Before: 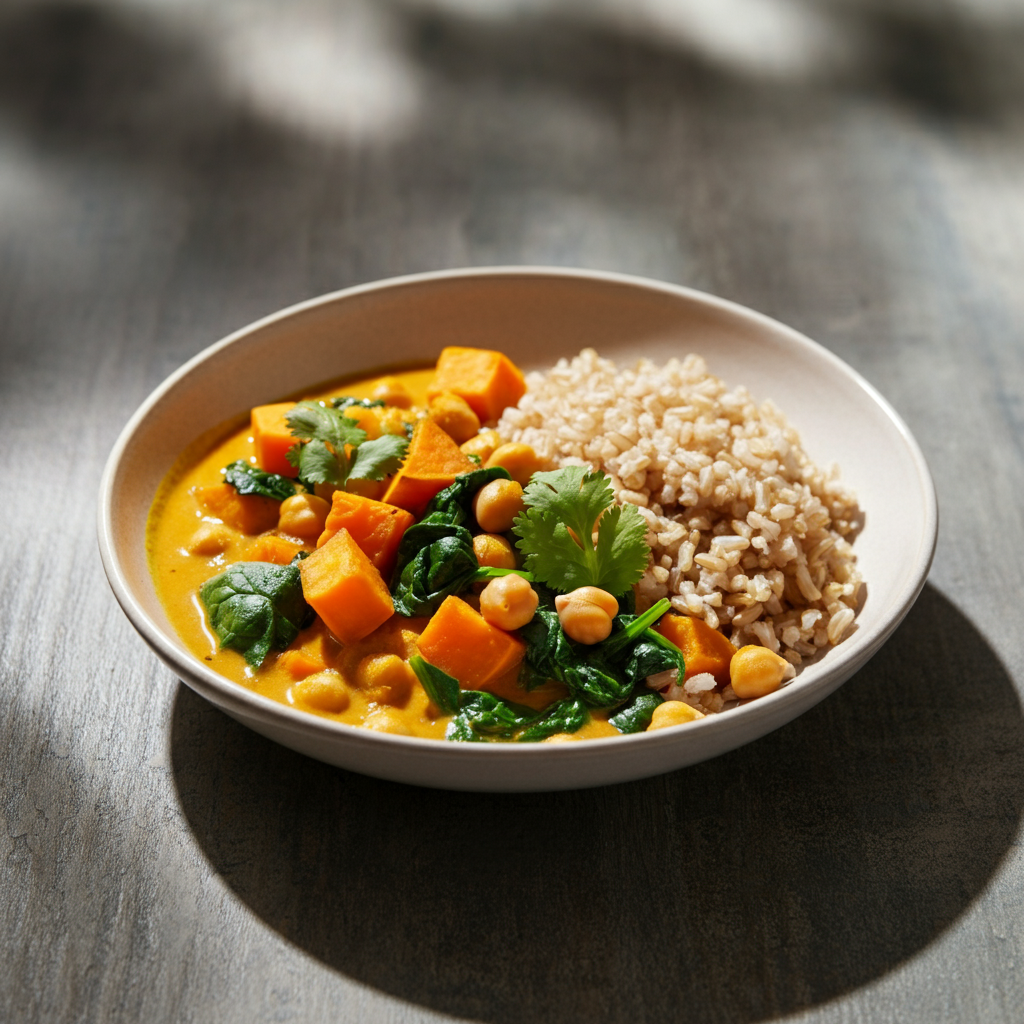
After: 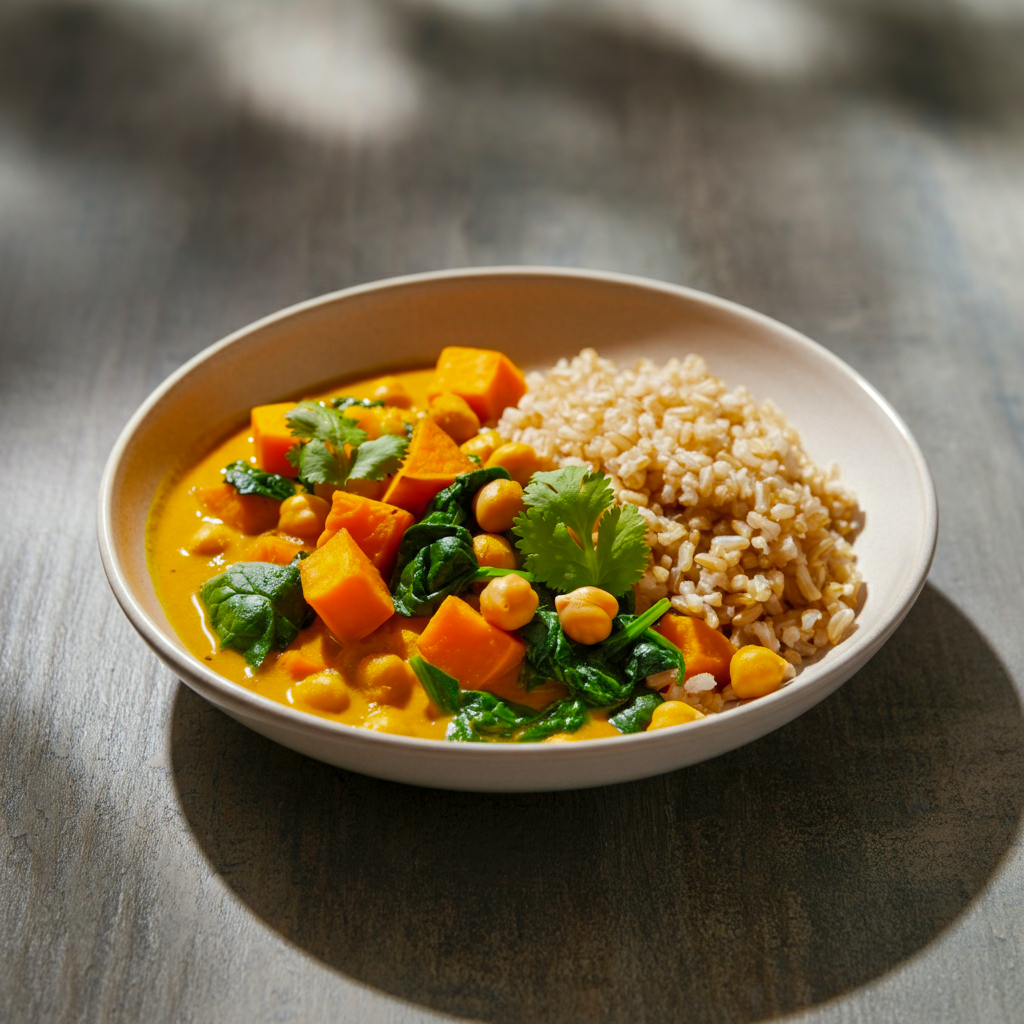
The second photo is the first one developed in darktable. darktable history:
shadows and highlights: on, module defaults
color balance rgb: power › hue 171.98°, perceptual saturation grading › global saturation 25.773%
